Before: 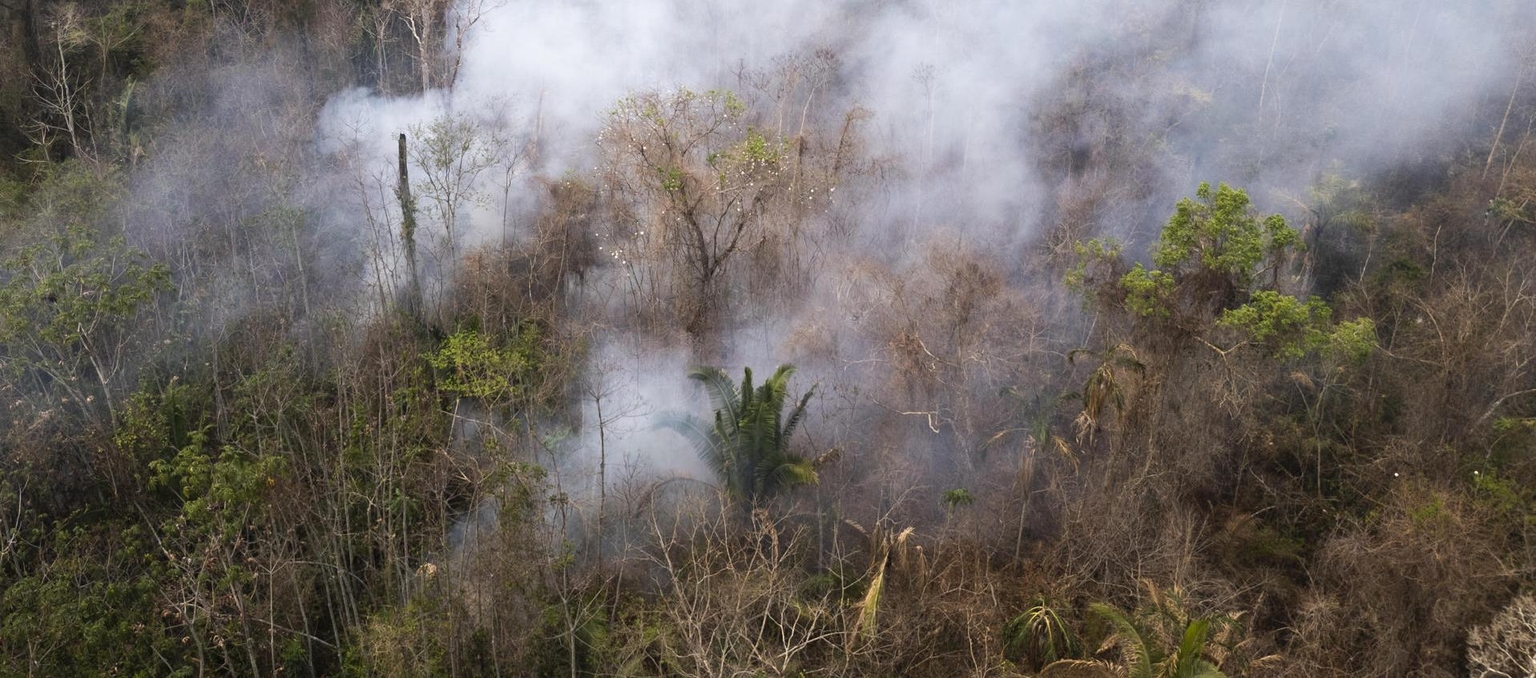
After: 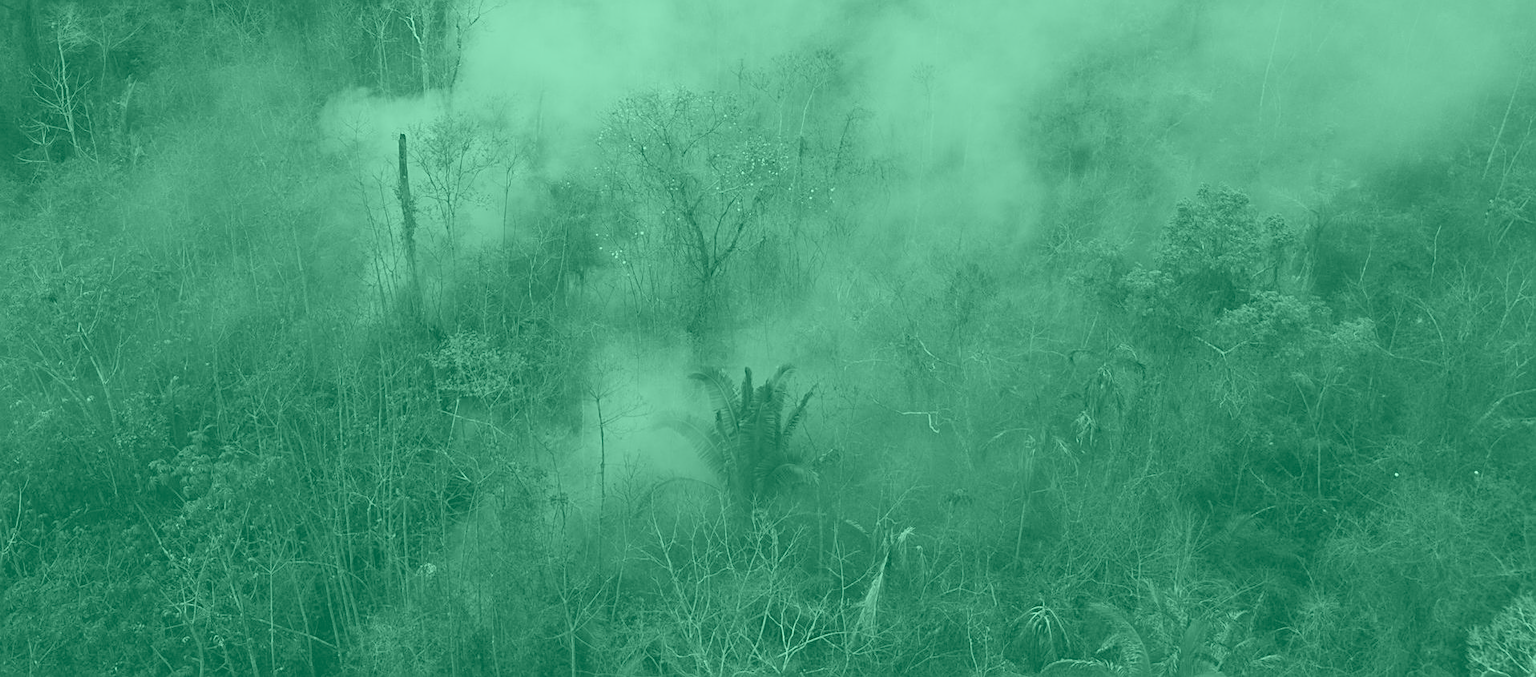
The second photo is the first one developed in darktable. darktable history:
sharpen: on, module defaults
colorize: hue 147.6°, saturation 65%, lightness 21.64%
